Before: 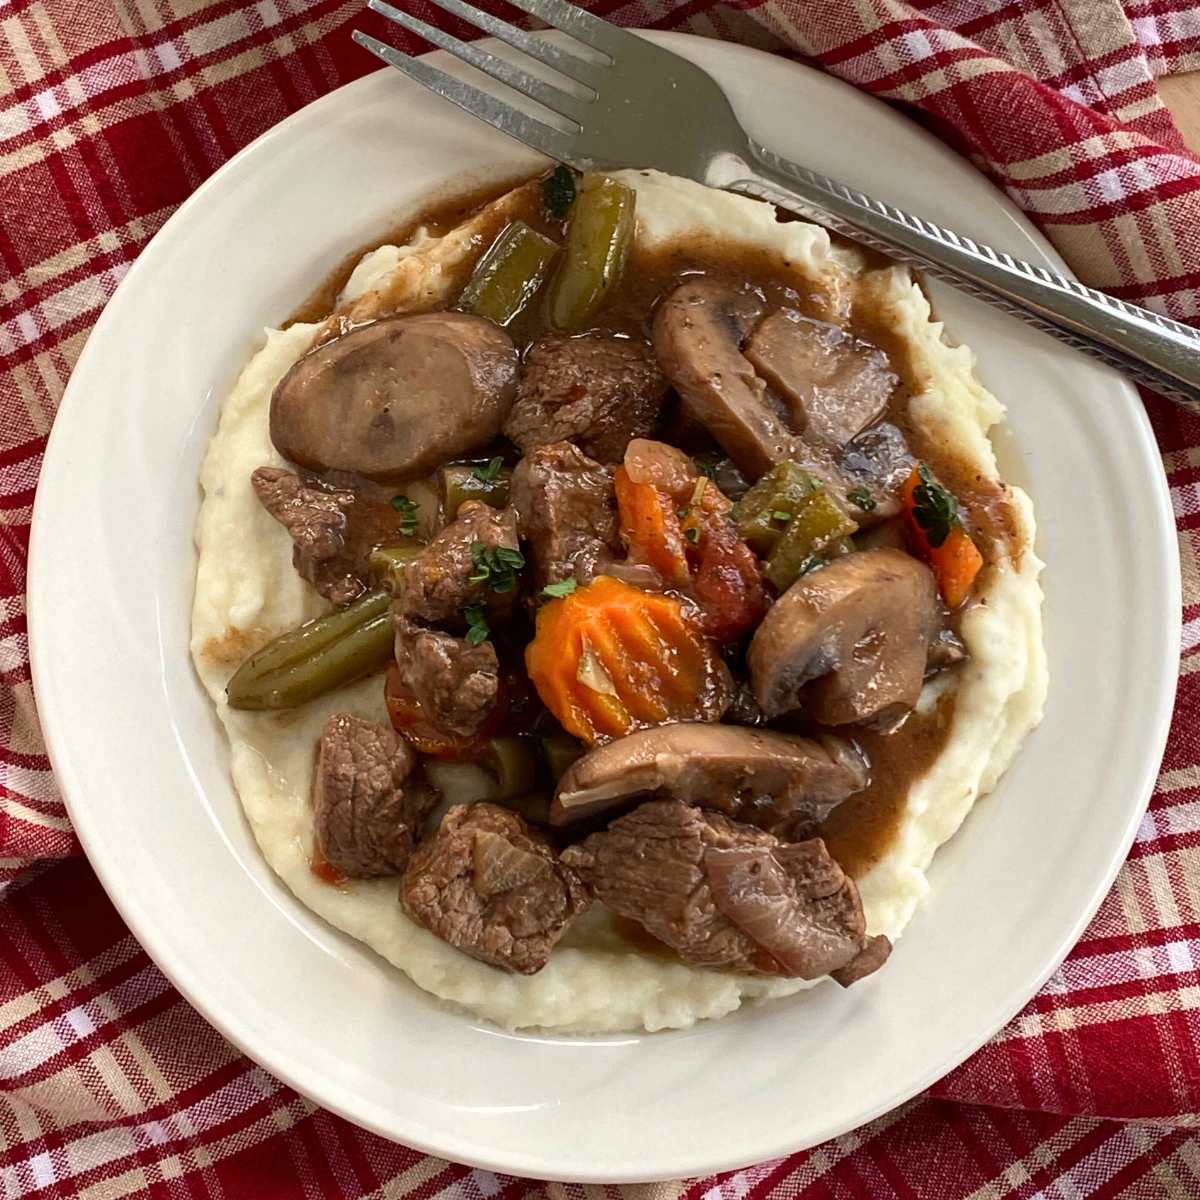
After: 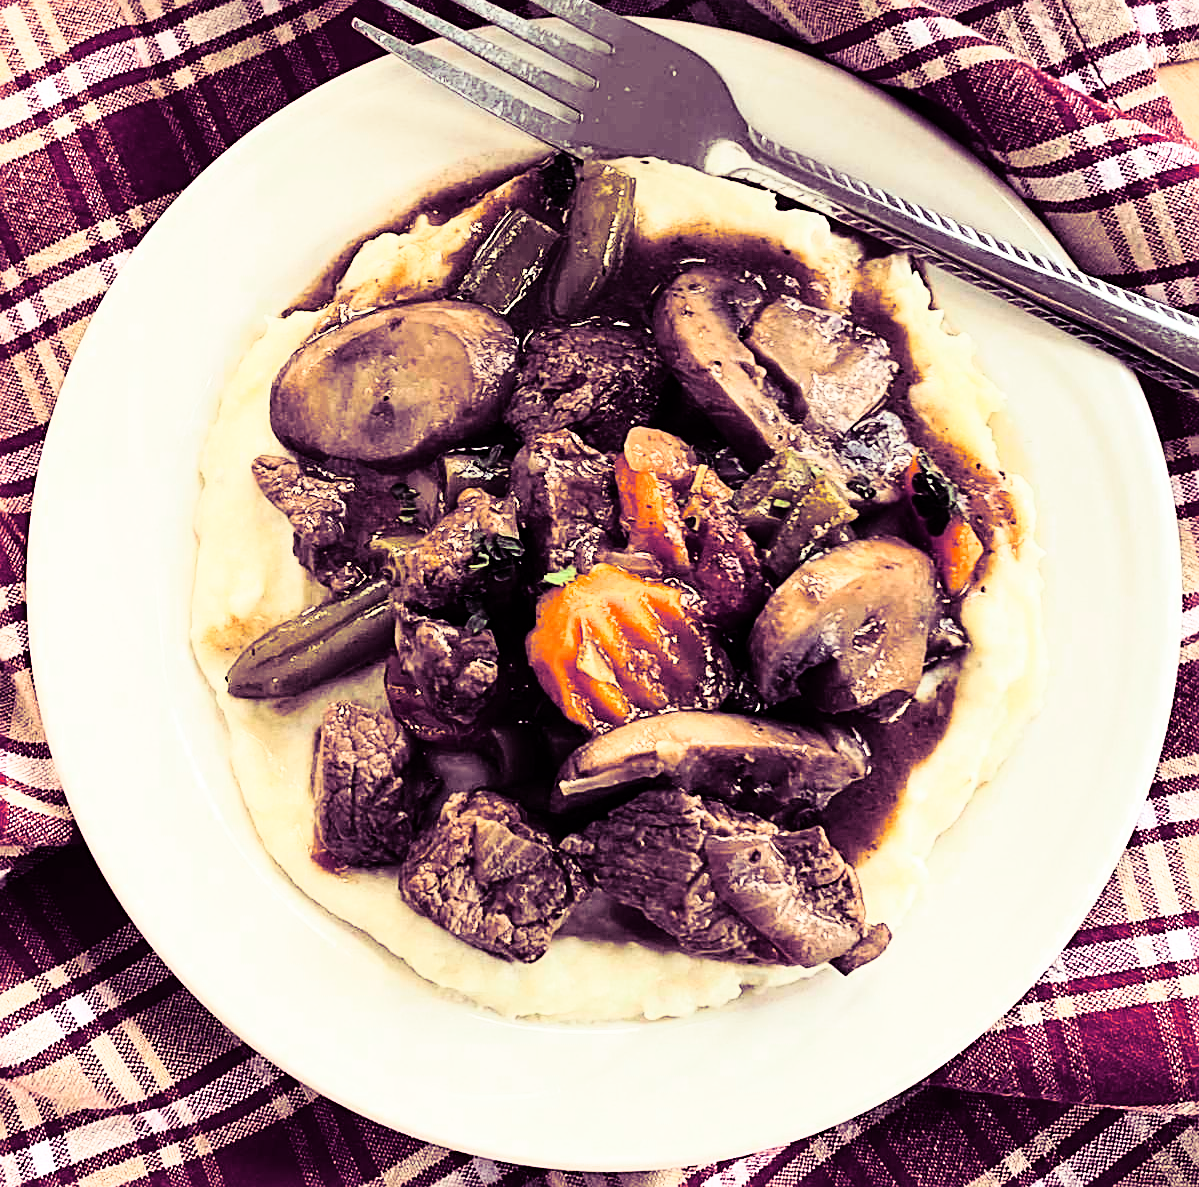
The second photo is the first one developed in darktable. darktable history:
rgb curve: curves: ch0 [(0, 0) (0.21, 0.15) (0.24, 0.21) (0.5, 0.75) (0.75, 0.96) (0.89, 0.99) (1, 1)]; ch1 [(0, 0.02) (0.21, 0.13) (0.25, 0.2) (0.5, 0.67) (0.75, 0.9) (0.89, 0.97) (1, 1)]; ch2 [(0, 0.02) (0.21, 0.13) (0.25, 0.2) (0.5, 0.67) (0.75, 0.9) (0.89, 0.97) (1, 1)], compensate middle gray true
sharpen: radius 2.767
crop: top 1.049%, right 0.001%
split-toning: shadows › hue 277.2°, shadows › saturation 0.74
